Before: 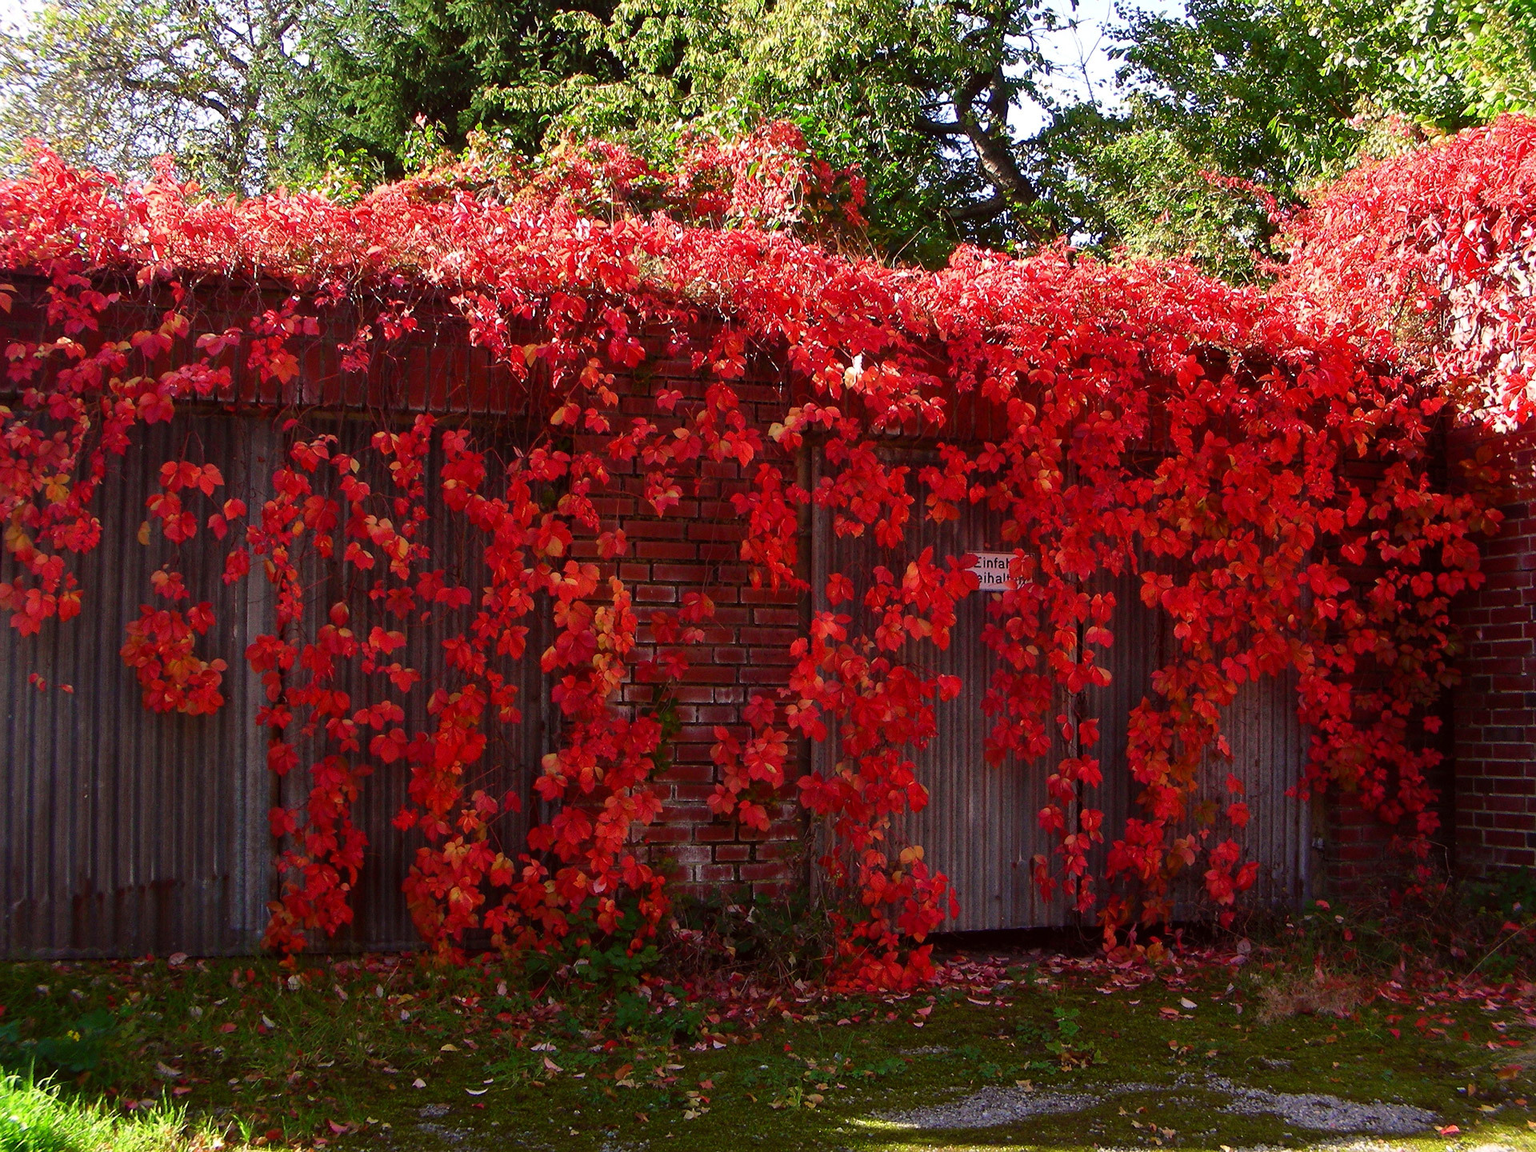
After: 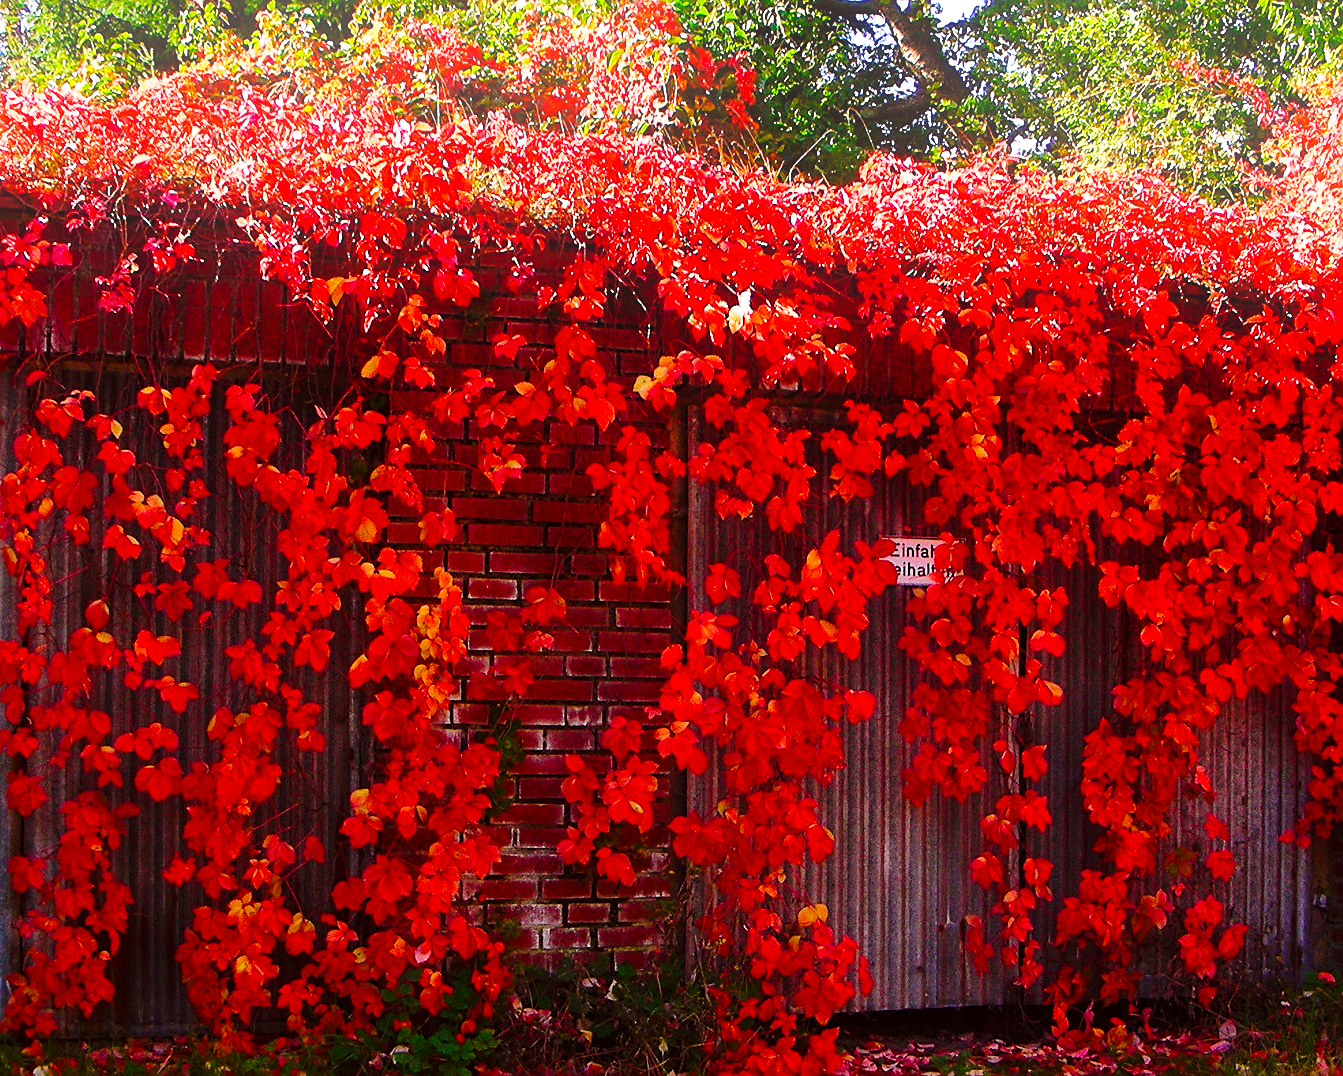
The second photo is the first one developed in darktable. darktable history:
color balance rgb: perceptual saturation grading › global saturation 20%, global vibrance 20%
sharpen: on, module defaults
crop and rotate: left 17.046%, top 10.659%, right 12.989%, bottom 14.553%
bloom: size 16%, threshold 98%, strength 20%
base curve: curves: ch0 [(0, 0) (0.028, 0.03) (0.121, 0.232) (0.46, 0.748) (0.859, 0.968) (1, 1)], preserve colors none
